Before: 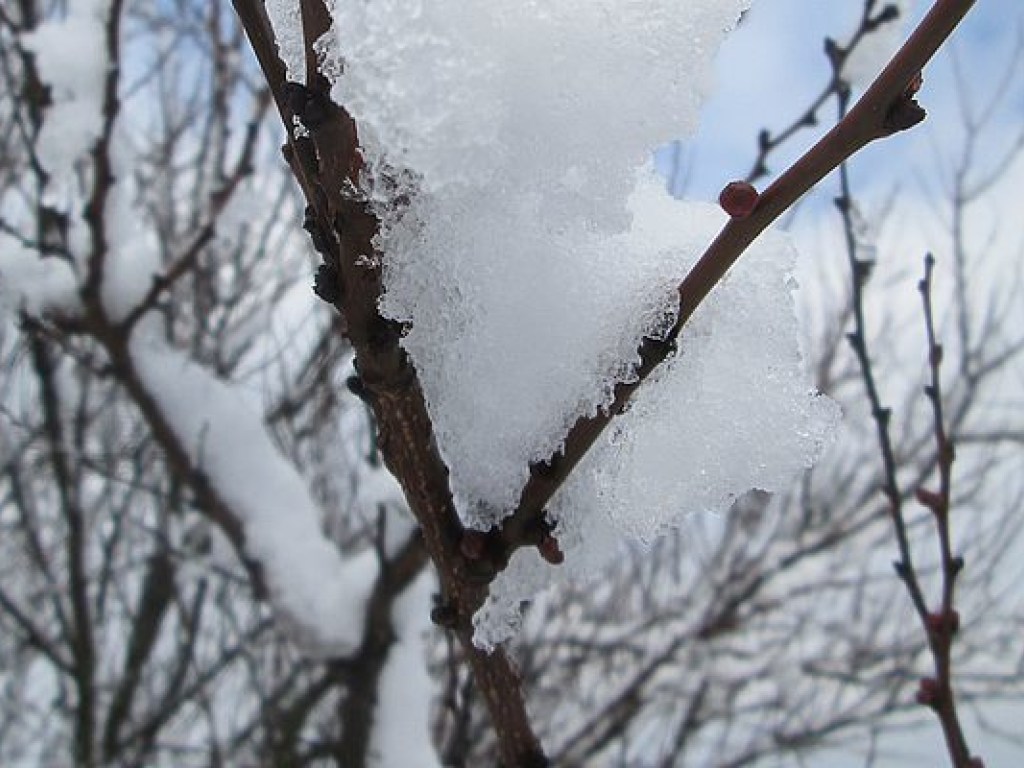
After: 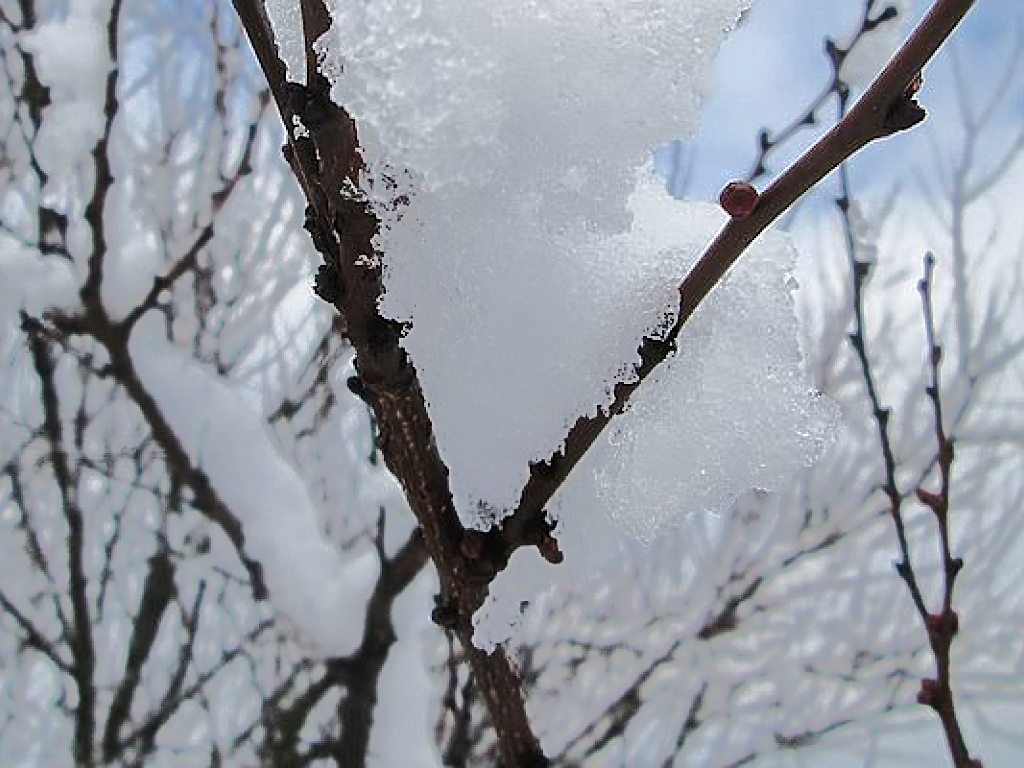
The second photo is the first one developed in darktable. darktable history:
sharpen: on, module defaults
tone equalizer: -8 EV -0.518 EV, -7 EV -0.287 EV, -6 EV -0.114 EV, -5 EV 0.391 EV, -4 EV 0.98 EV, -3 EV 0.78 EV, -2 EV -0.012 EV, -1 EV 0.138 EV, +0 EV -0.031 EV, edges refinement/feathering 500, mask exposure compensation -1.57 EV, preserve details no
shadows and highlights: shadows 36.73, highlights -27.63, soften with gaussian
